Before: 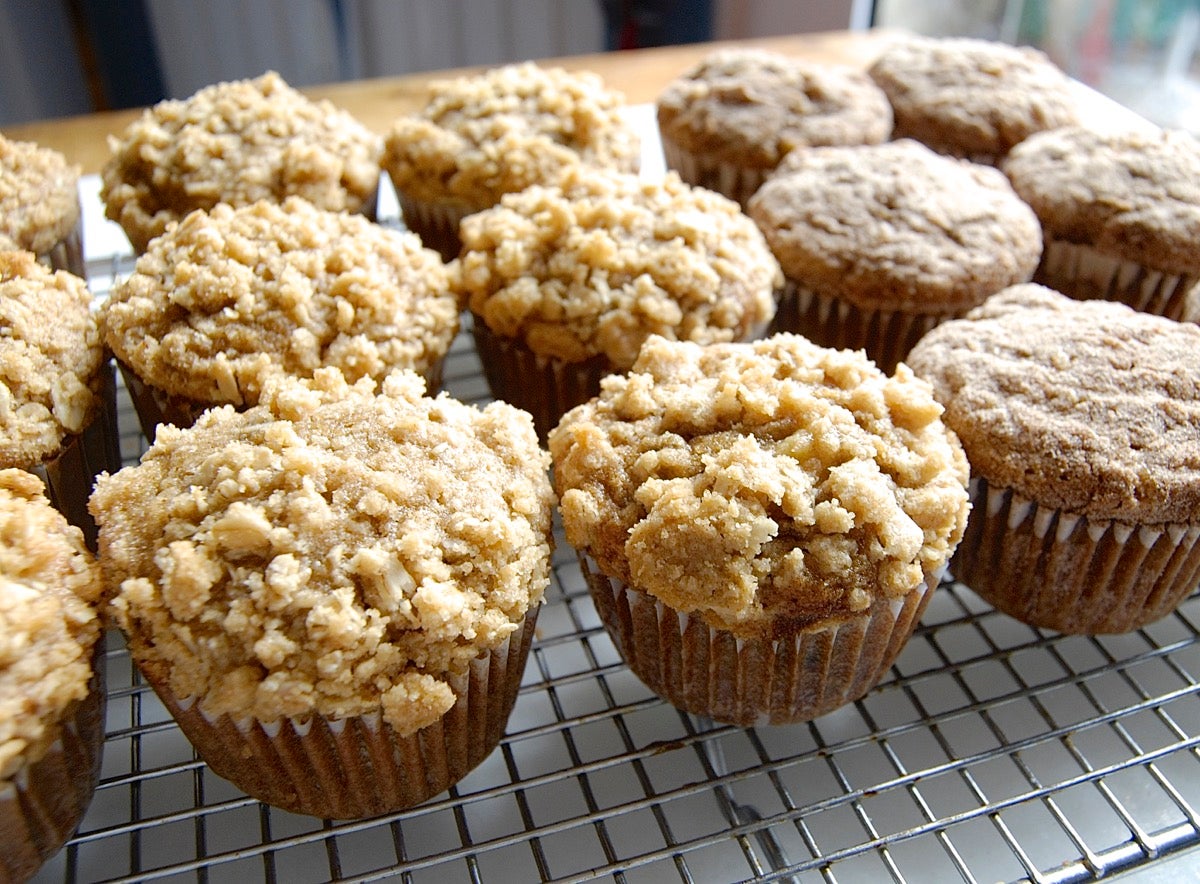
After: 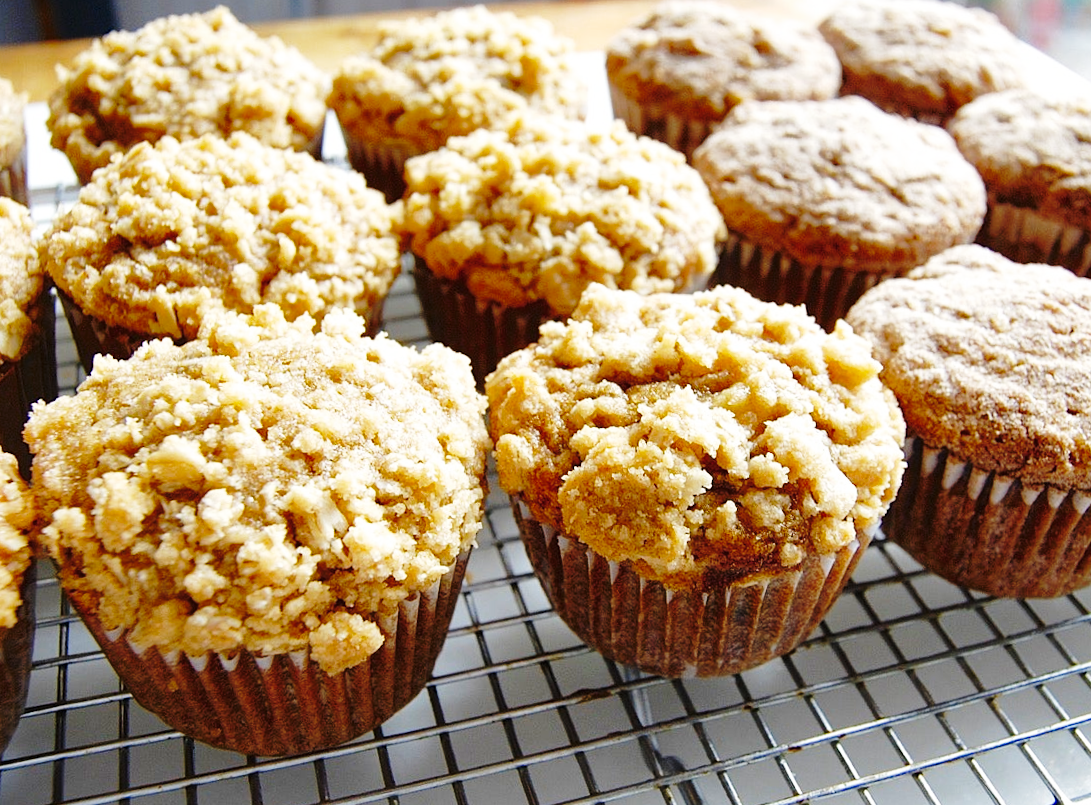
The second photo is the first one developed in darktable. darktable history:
base curve: curves: ch0 [(0, 0) (0.04, 0.03) (0.133, 0.232) (0.448, 0.748) (0.843, 0.968) (1, 1)], preserve colors none
crop and rotate: angle -2.02°, left 3.148%, top 4.037%, right 1.556%, bottom 0.572%
shadows and highlights: on, module defaults
